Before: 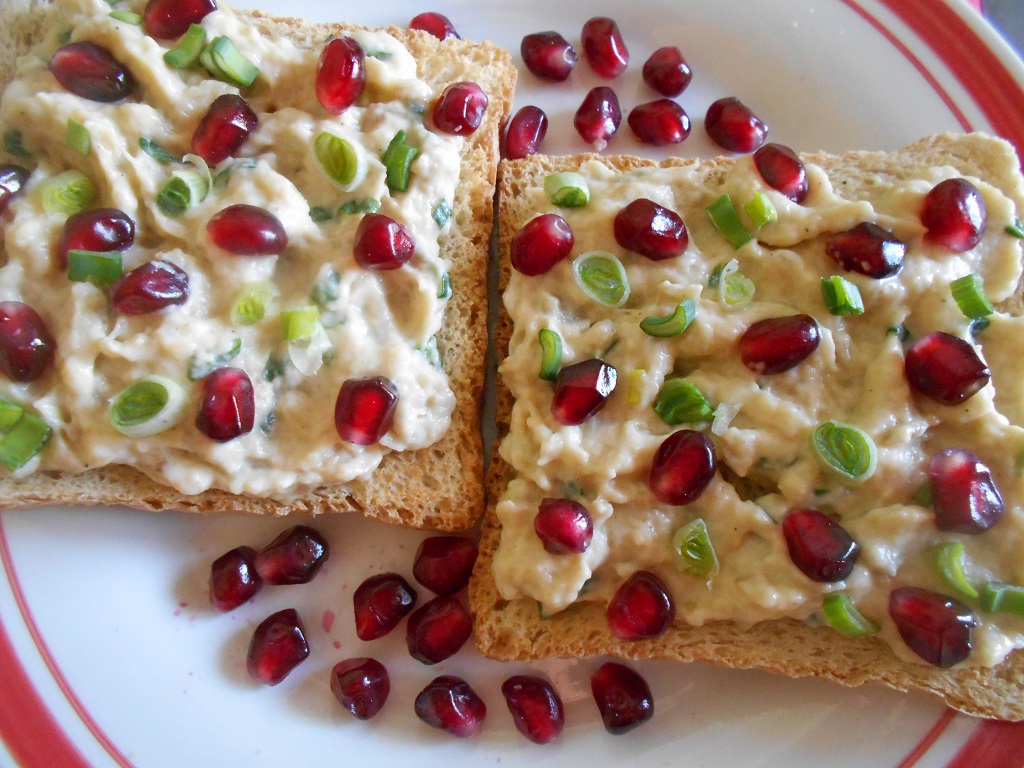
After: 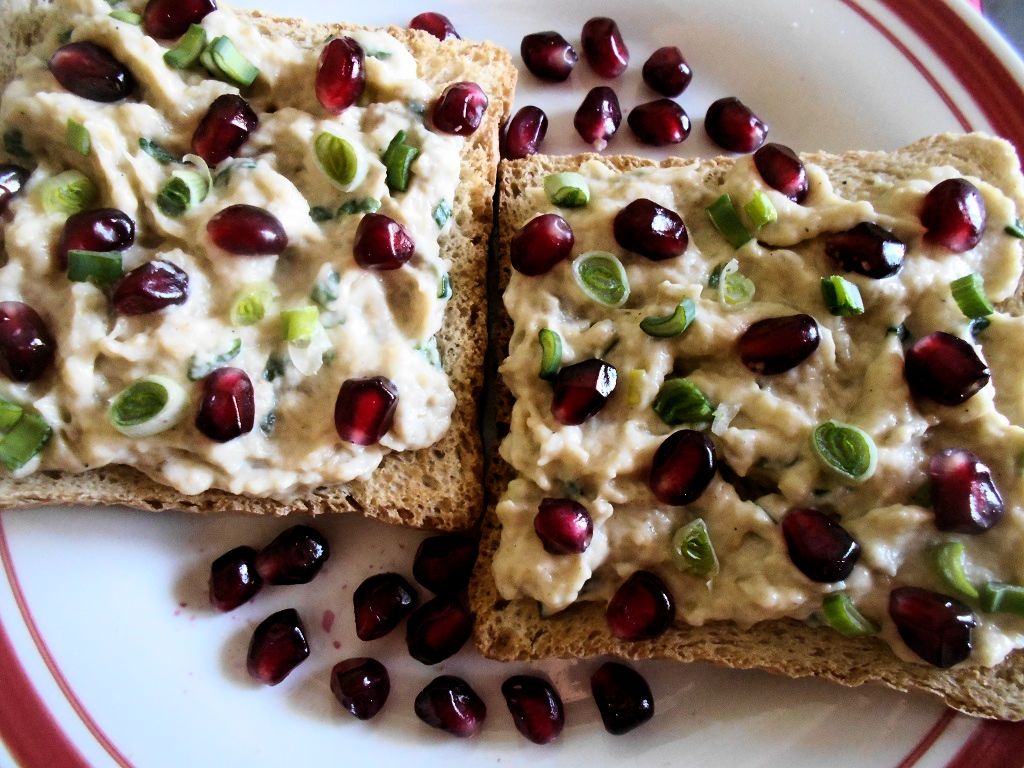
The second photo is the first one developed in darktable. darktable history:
tone curve: curves: ch0 [(0, 0) (0.078, 0) (0.241, 0.056) (0.59, 0.574) (0.802, 0.868) (1, 1)]
